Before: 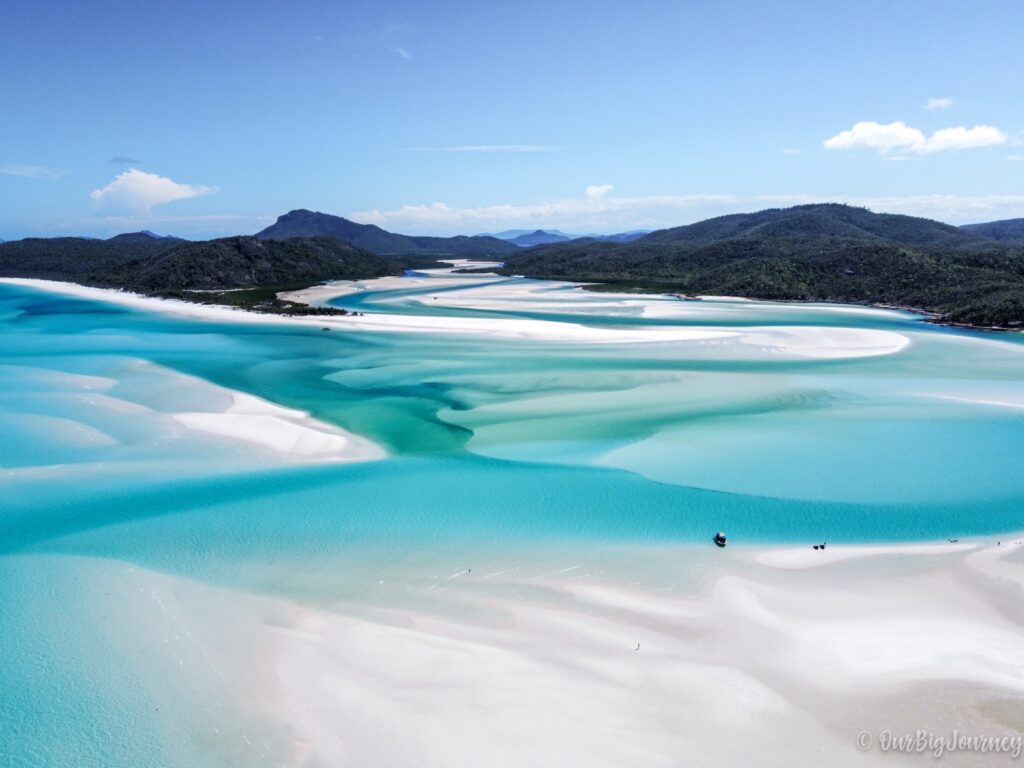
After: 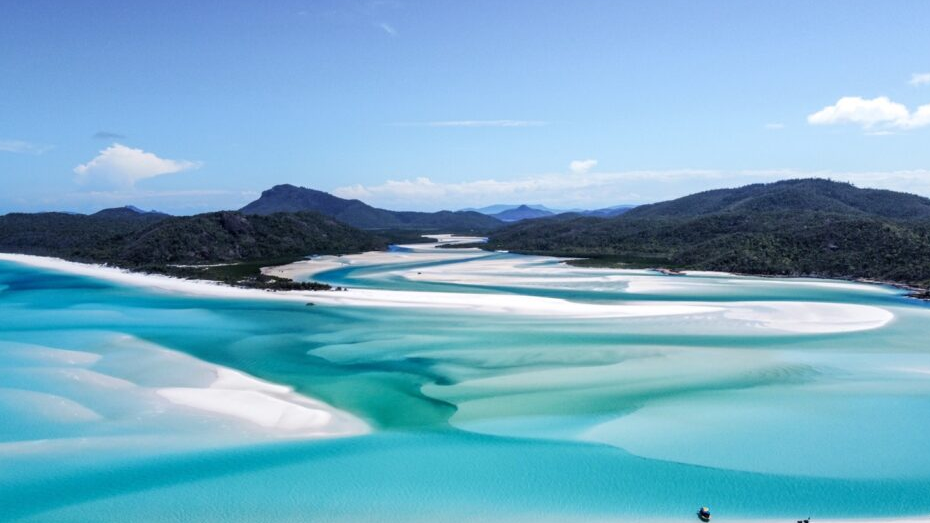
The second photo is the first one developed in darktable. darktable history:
crop: left 1.568%, top 3.372%, right 7.584%, bottom 28.512%
